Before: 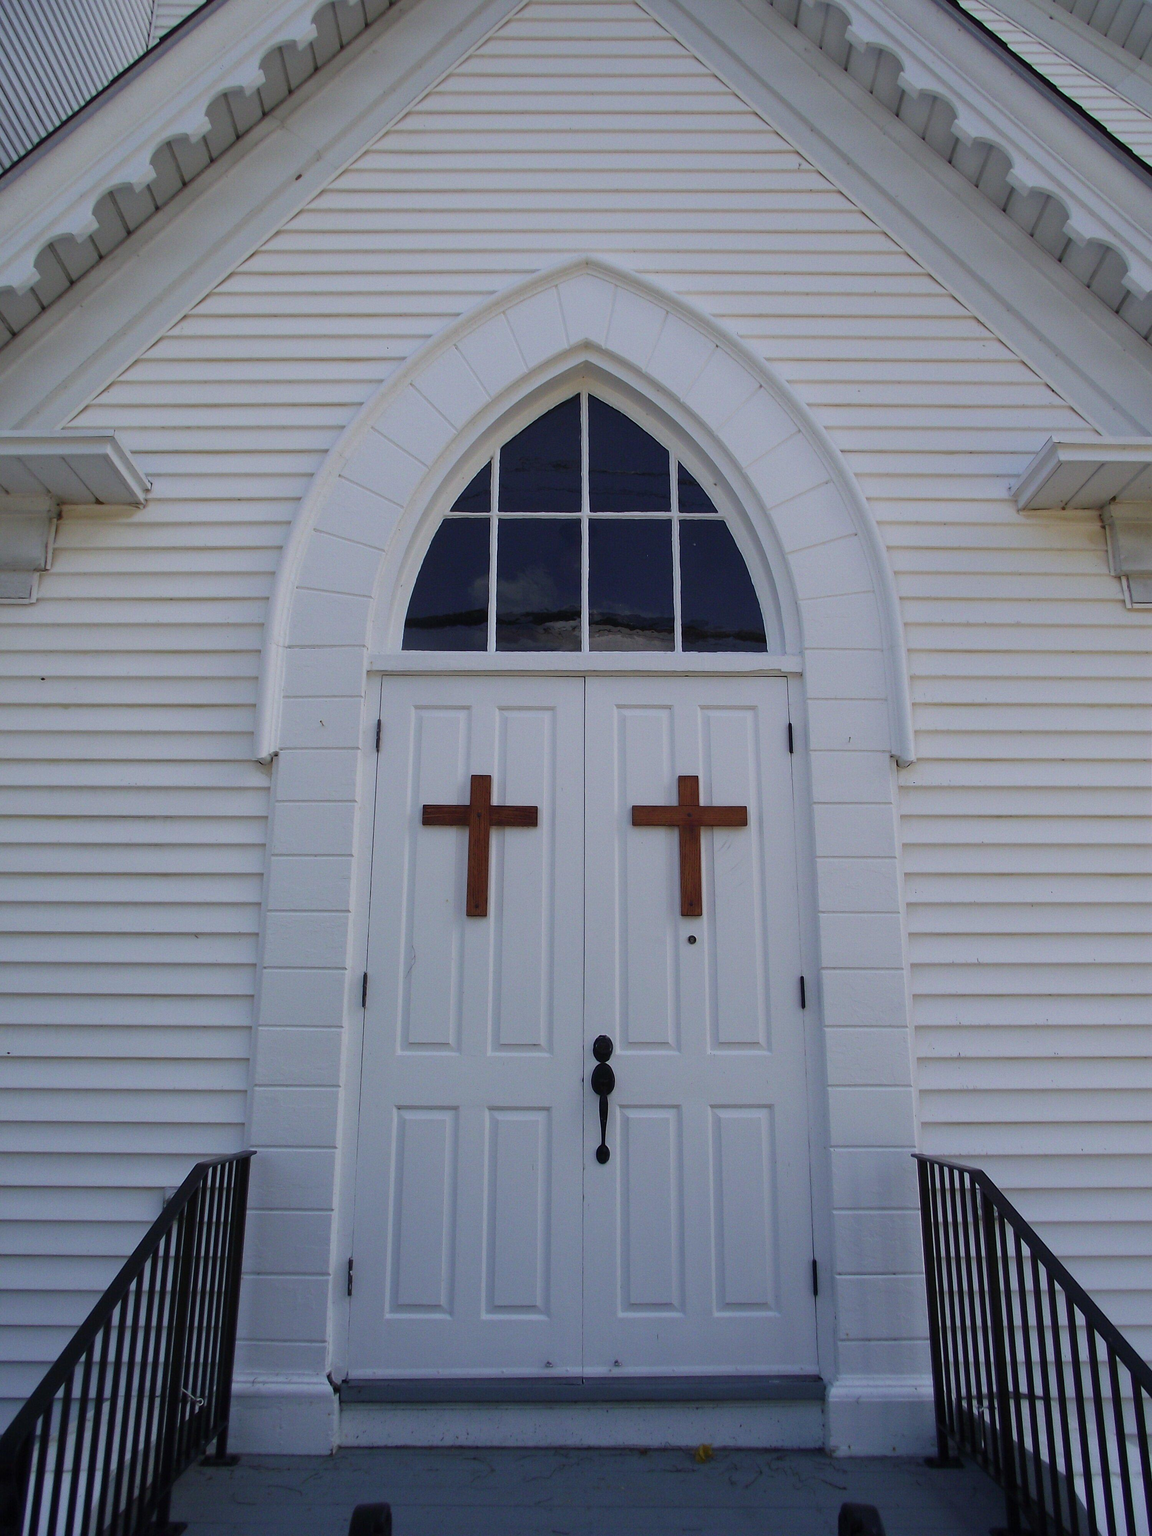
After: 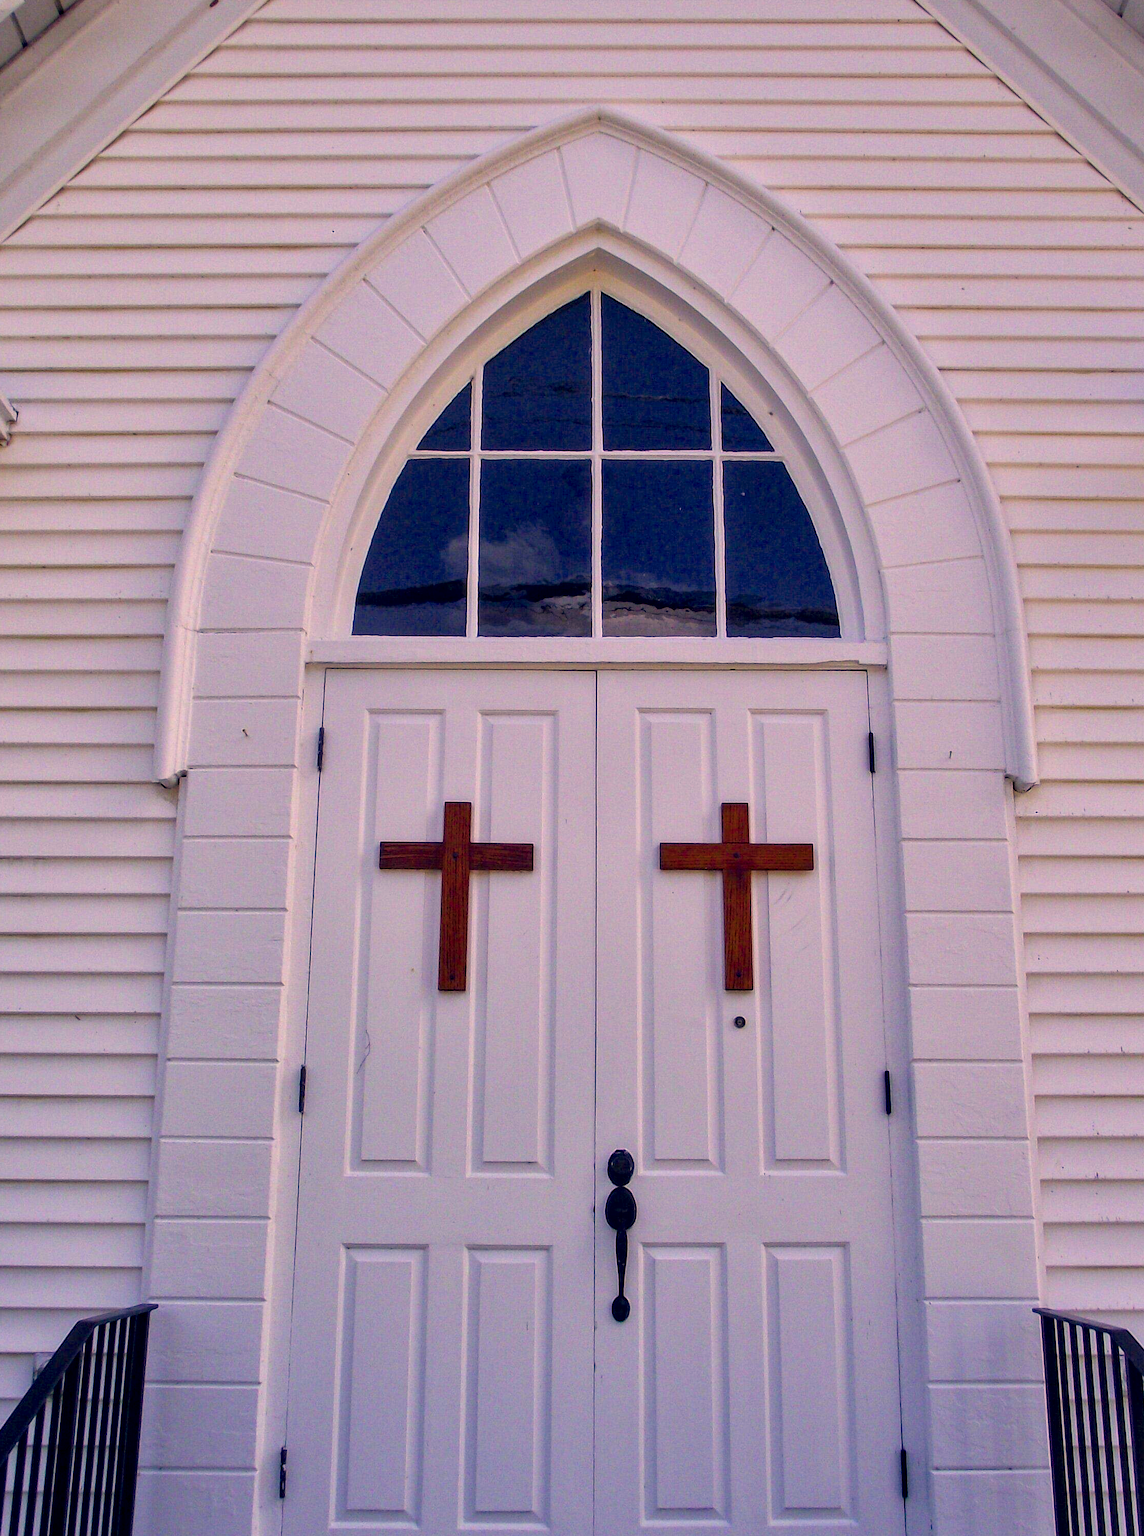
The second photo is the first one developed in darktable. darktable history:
exposure: compensate exposure bias true, compensate highlight preservation false
crop and rotate: left 12.055%, top 11.421%, right 13.571%, bottom 13.736%
local contrast: detail 160%
color balance rgb: linear chroma grading › global chroma 4.85%, perceptual saturation grading › global saturation 36.132%, perceptual saturation grading › shadows 34.981%, global vibrance 24.963%
shadows and highlights: shadows 11.06, white point adjustment 1.32, soften with gaussian
contrast brightness saturation: contrast 0.067, brightness 0.173, saturation 0.397
color correction: highlights a* 19.98, highlights b* 26.89, shadows a* 3.33, shadows b* -17.68, saturation 0.728
